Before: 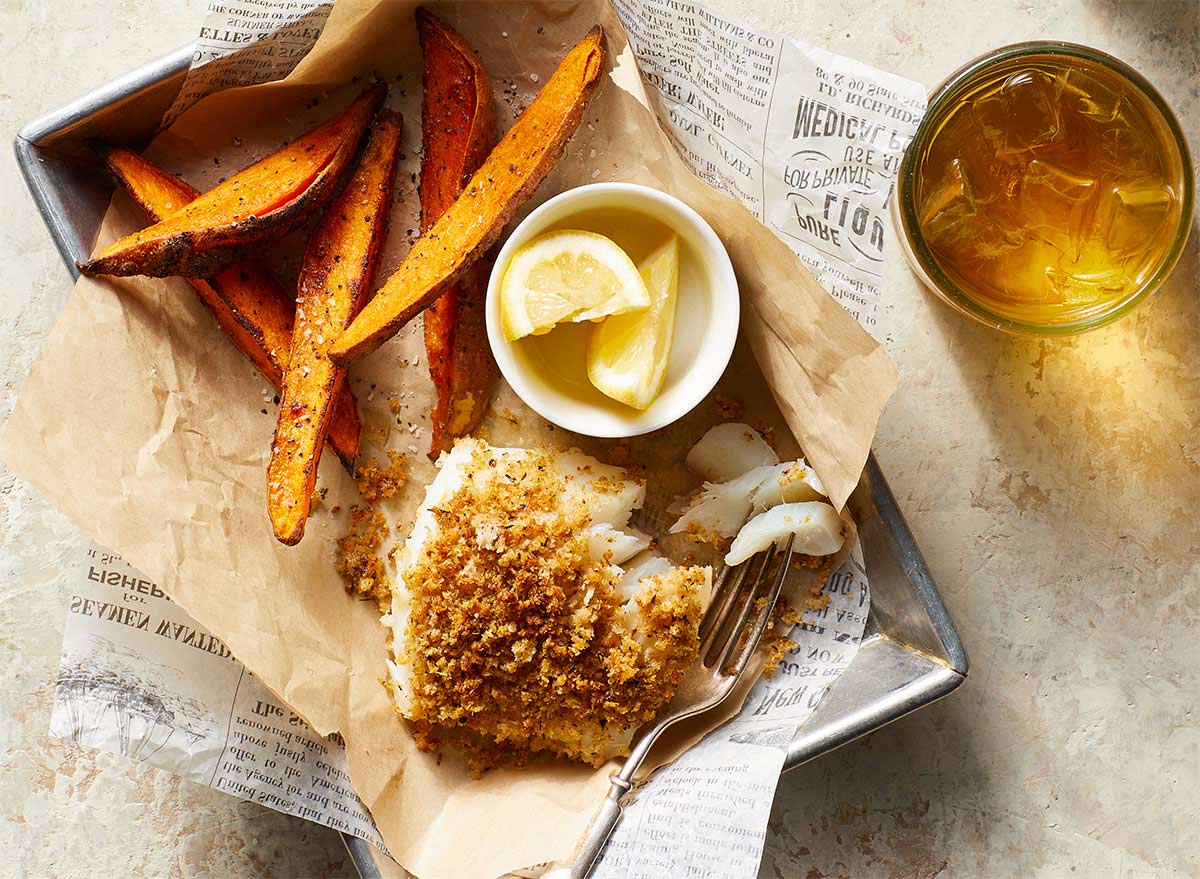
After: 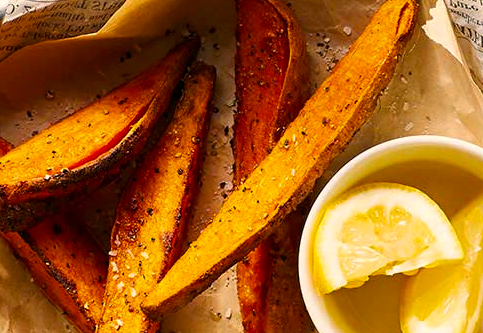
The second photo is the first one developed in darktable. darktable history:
crop: left 15.644%, top 5.455%, right 44.047%, bottom 56.654%
color balance rgb: highlights gain › chroma 2.958%, highlights gain › hue 61.13°, perceptual saturation grading › global saturation 29.491%
contrast equalizer: octaves 7, y [[0.5, 0.501, 0.525, 0.597, 0.58, 0.514], [0.5 ×6], [0.5 ×6], [0 ×6], [0 ×6]], mix 0.314
